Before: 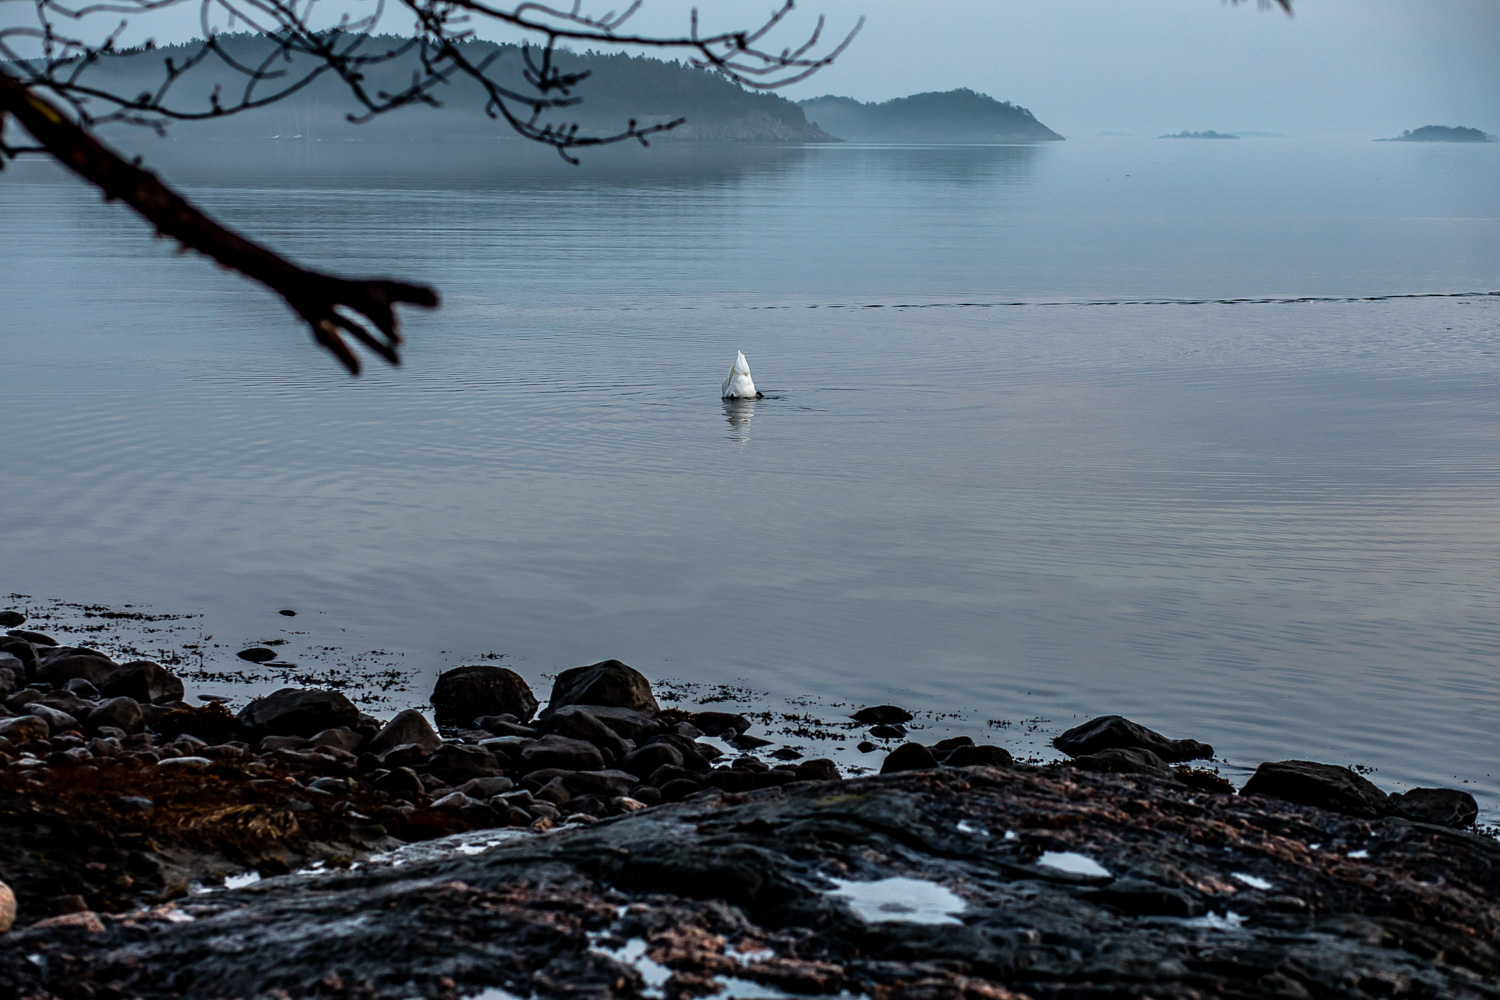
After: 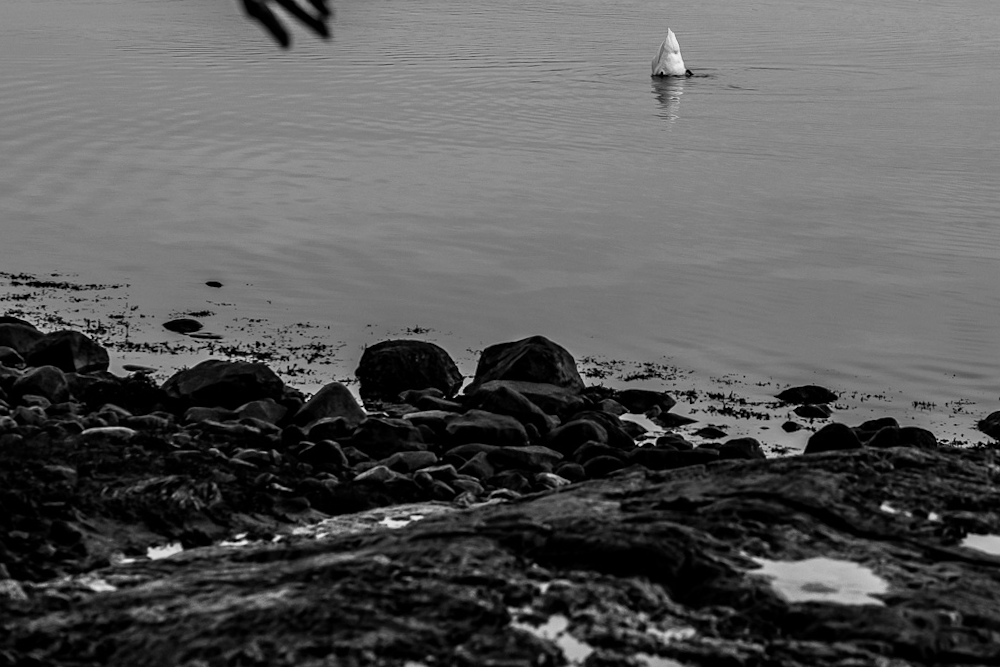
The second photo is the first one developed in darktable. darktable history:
color calibration: illuminant as shot in camera, x 0.358, y 0.373, temperature 4628.91 K
monochrome: a -4.13, b 5.16, size 1
tone equalizer: -7 EV 0.18 EV, -6 EV 0.12 EV, -5 EV 0.08 EV, -4 EV 0.04 EV, -2 EV -0.02 EV, -1 EV -0.04 EV, +0 EV -0.06 EV, luminance estimator HSV value / RGB max
crop and rotate: angle -0.82°, left 3.85%, top 31.828%, right 27.992%
